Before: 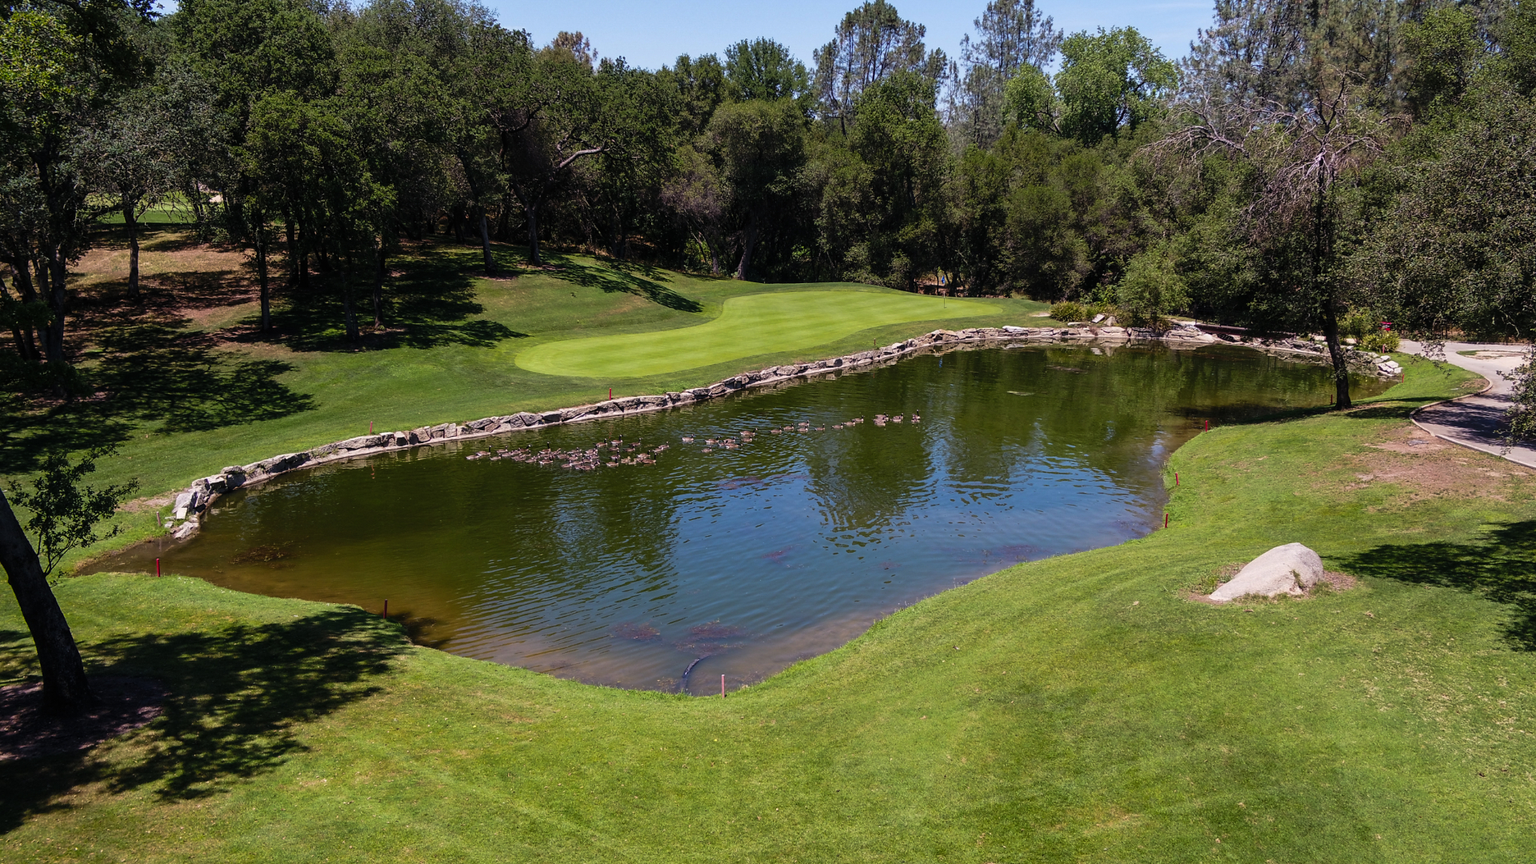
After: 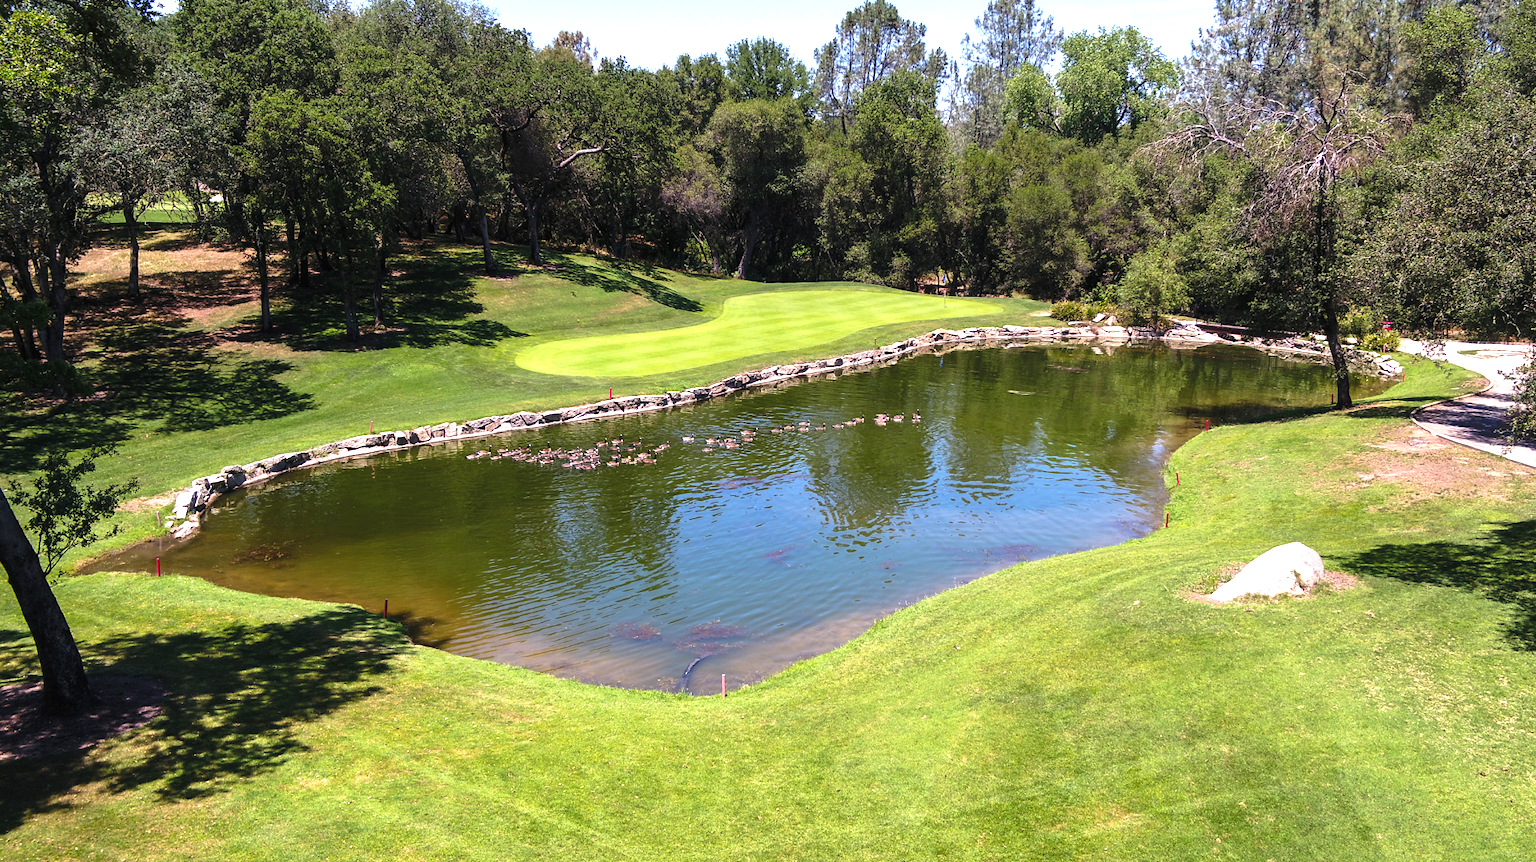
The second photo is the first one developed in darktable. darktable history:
exposure: black level correction 0, exposure 1.199 EV, compensate highlight preservation false
crop: top 0.111%, bottom 0.113%
